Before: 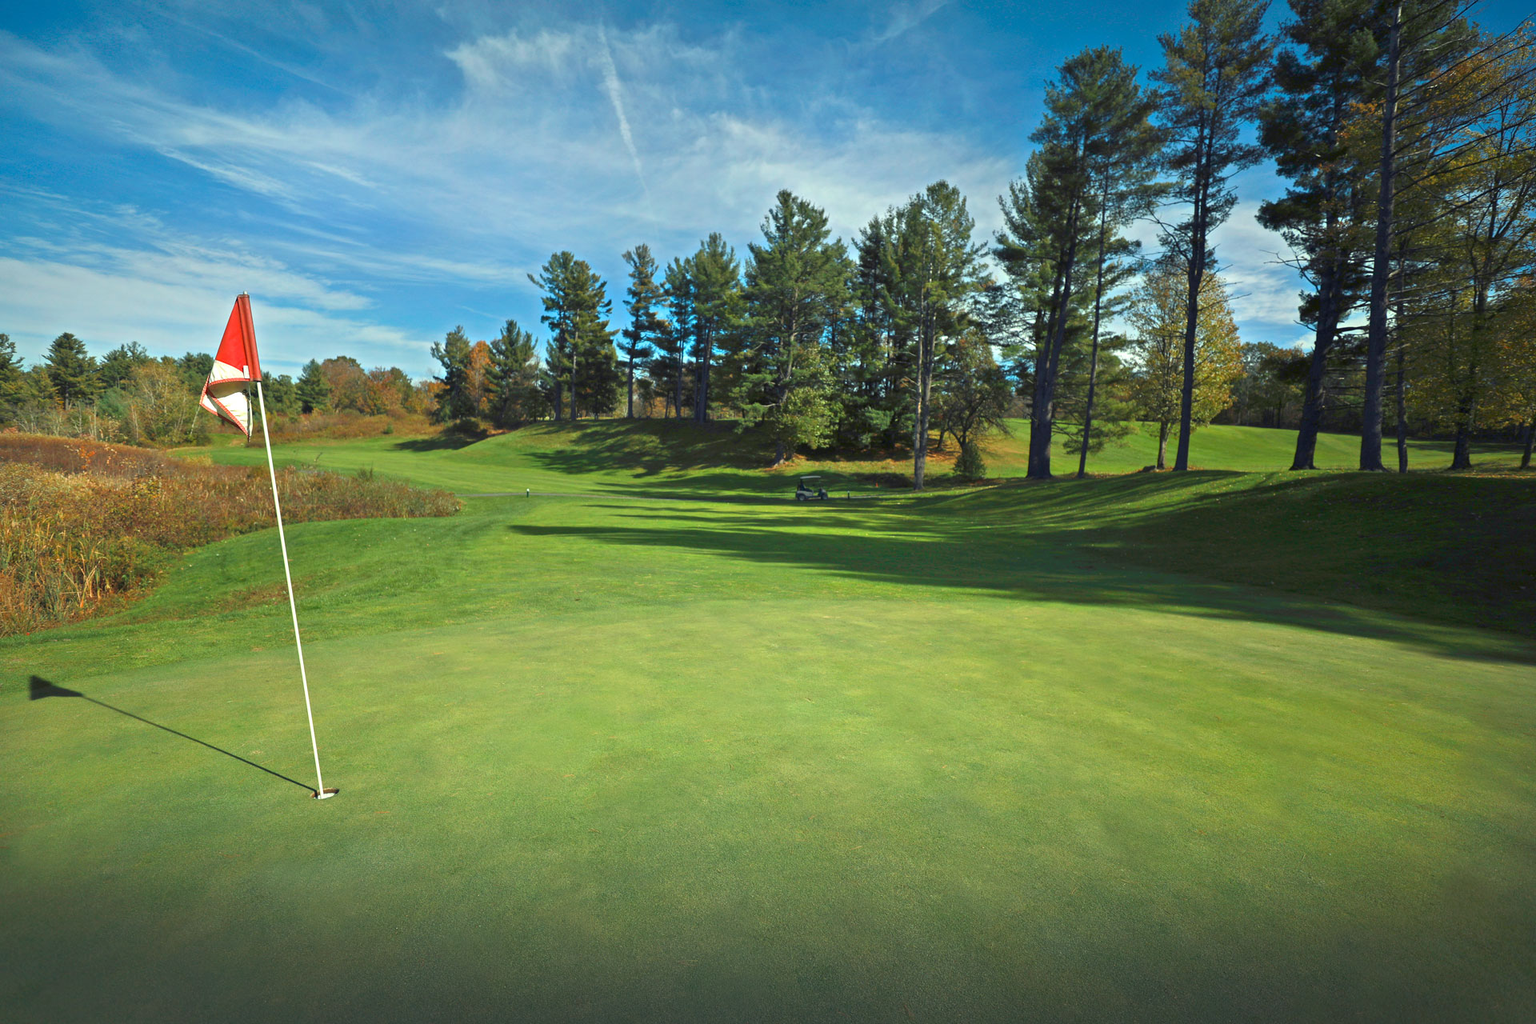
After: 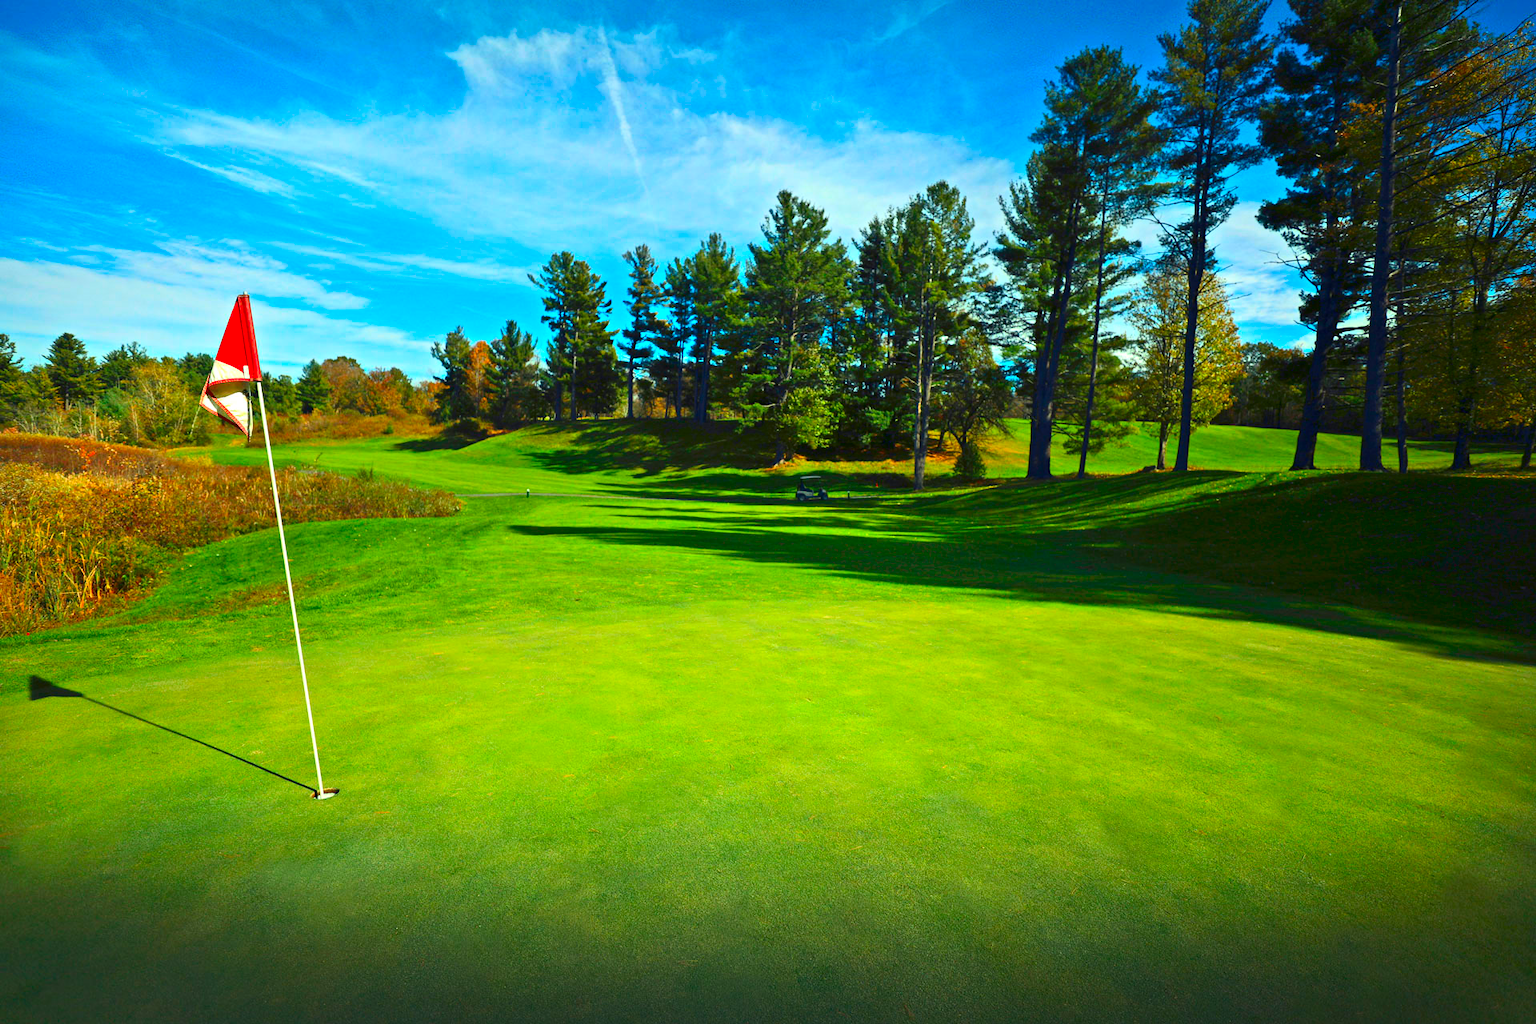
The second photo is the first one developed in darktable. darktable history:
contrast brightness saturation: contrast 0.266, brightness 0.023, saturation 0.866
